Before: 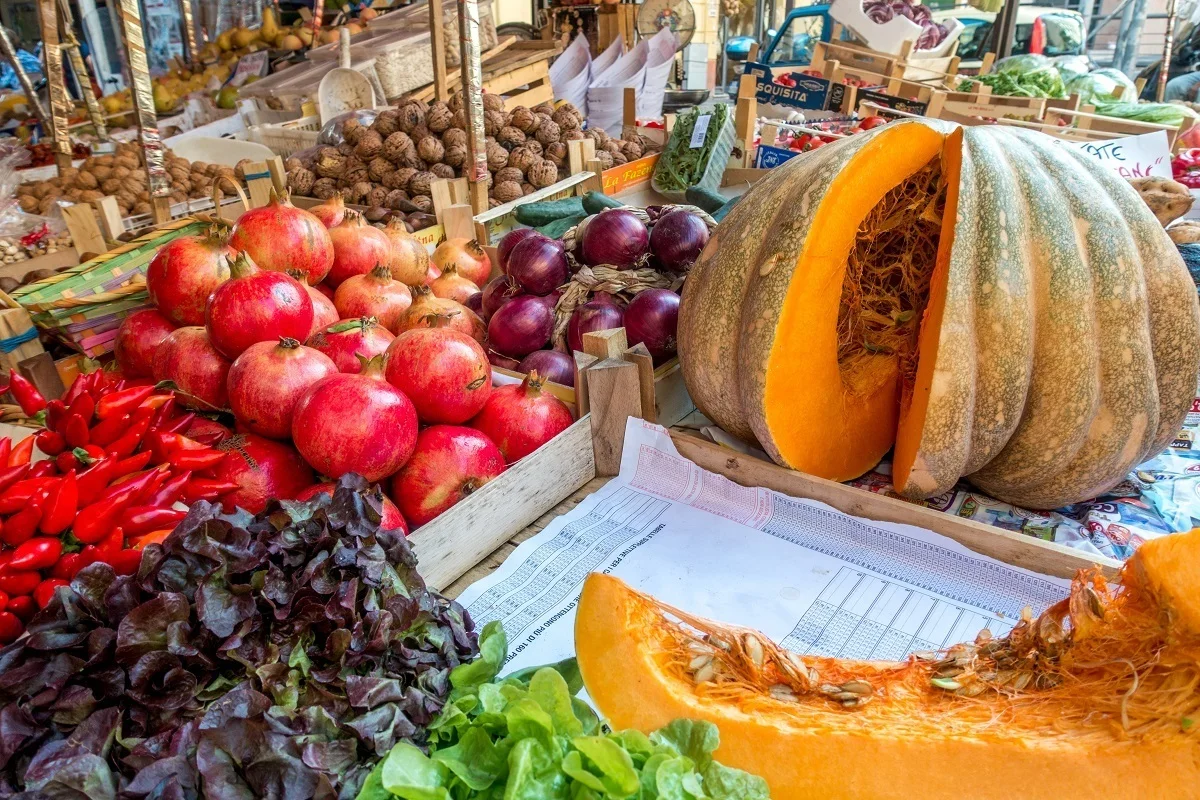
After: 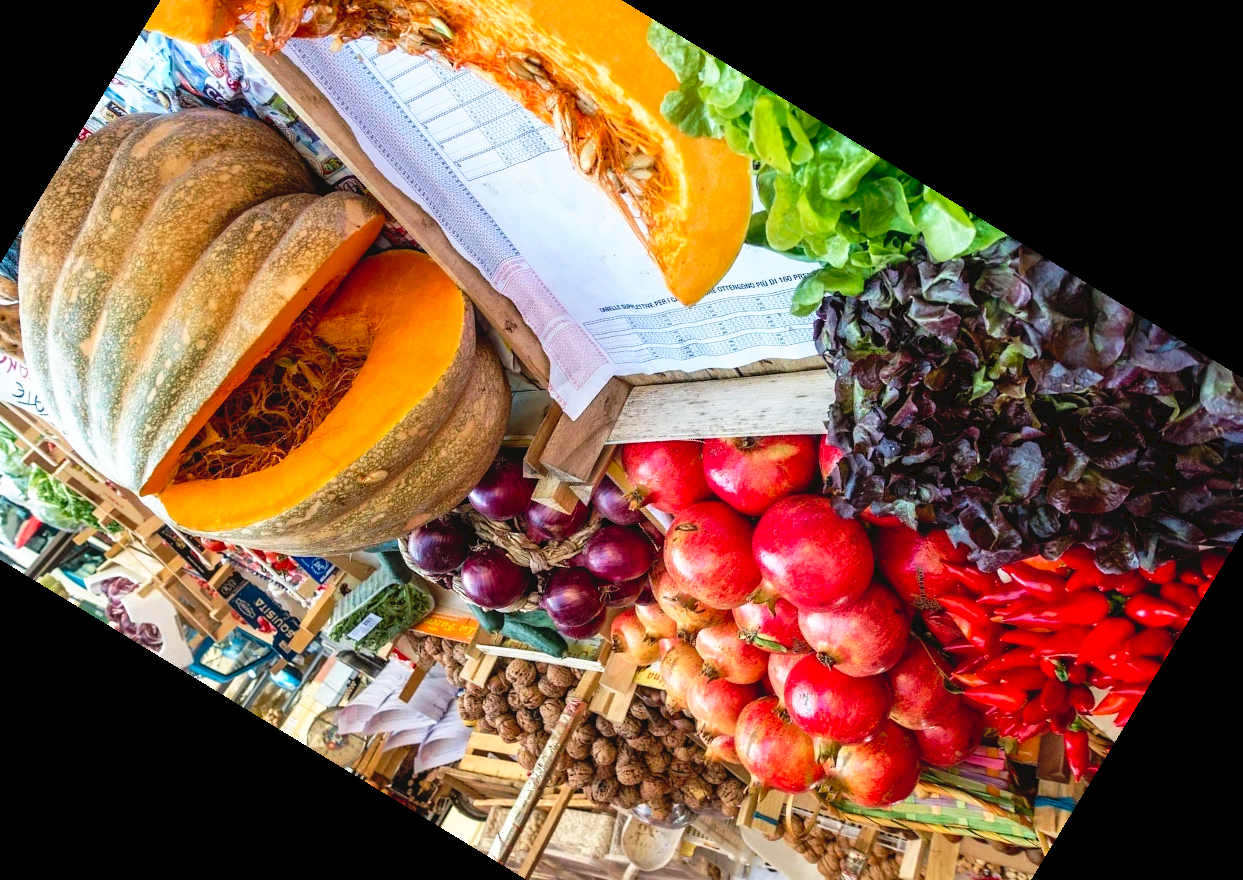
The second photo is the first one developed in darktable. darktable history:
crop and rotate: angle 148.68°, left 9.111%, top 15.603%, right 4.588%, bottom 17.041%
tone curve: curves: ch0 [(0, 0) (0.003, 0.047) (0.011, 0.047) (0.025, 0.047) (0.044, 0.049) (0.069, 0.051) (0.1, 0.062) (0.136, 0.086) (0.177, 0.125) (0.224, 0.178) (0.277, 0.246) (0.335, 0.324) (0.399, 0.407) (0.468, 0.48) (0.543, 0.57) (0.623, 0.675) (0.709, 0.772) (0.801, 0.876) (0.898, 0.963) (1, 1)], preserve colors none
